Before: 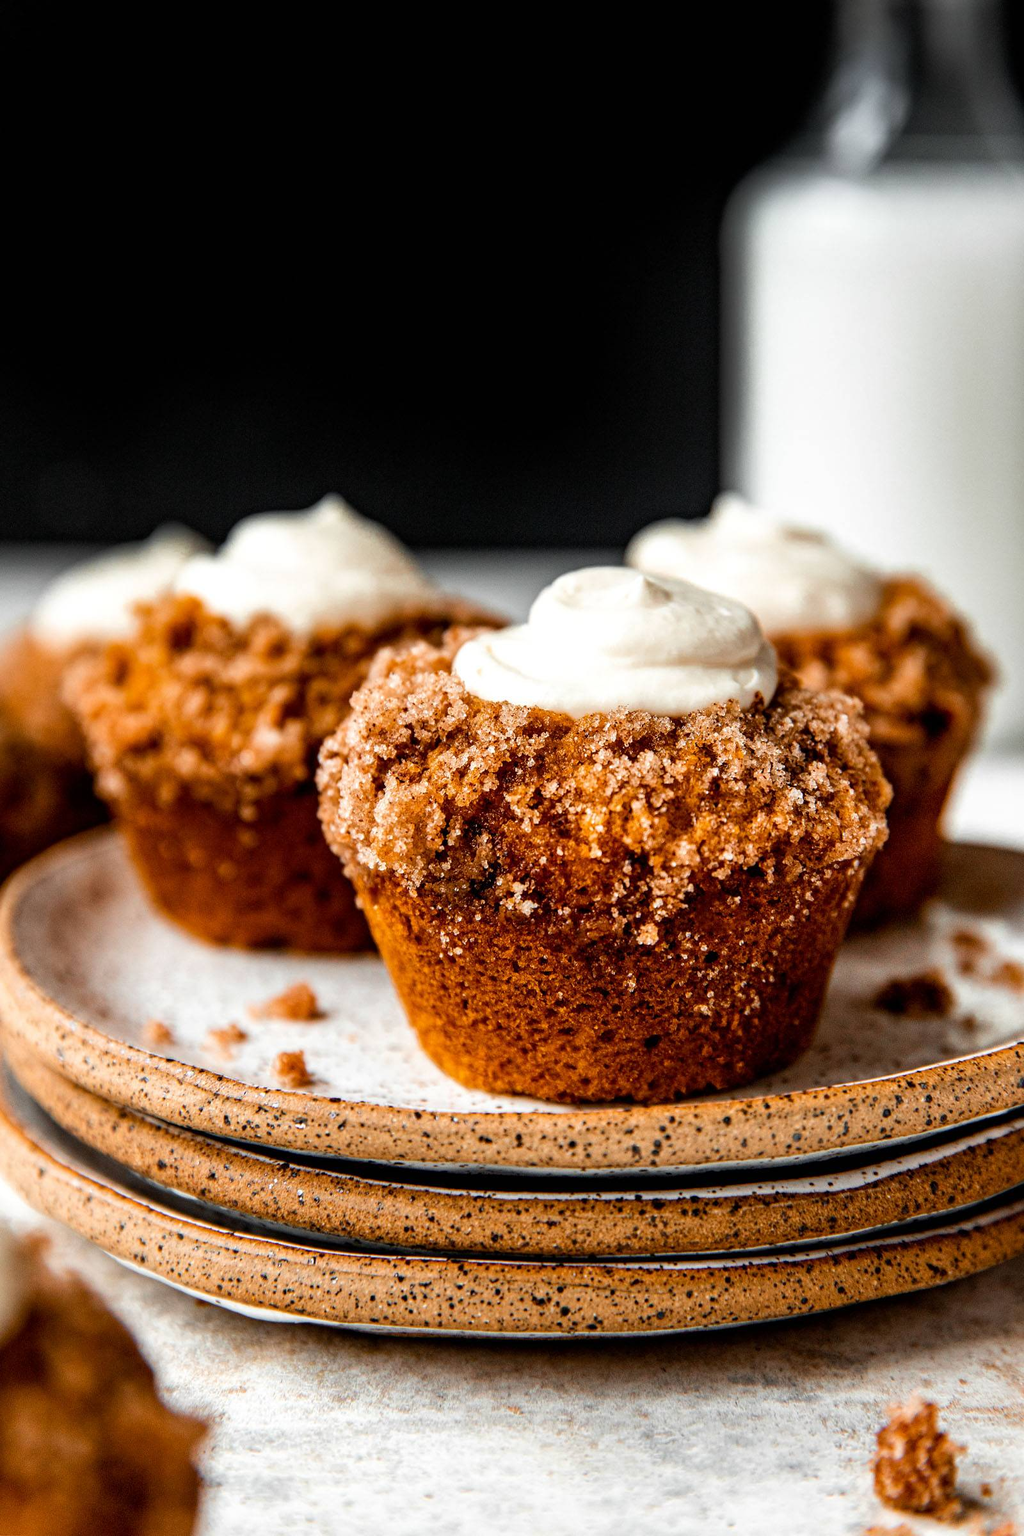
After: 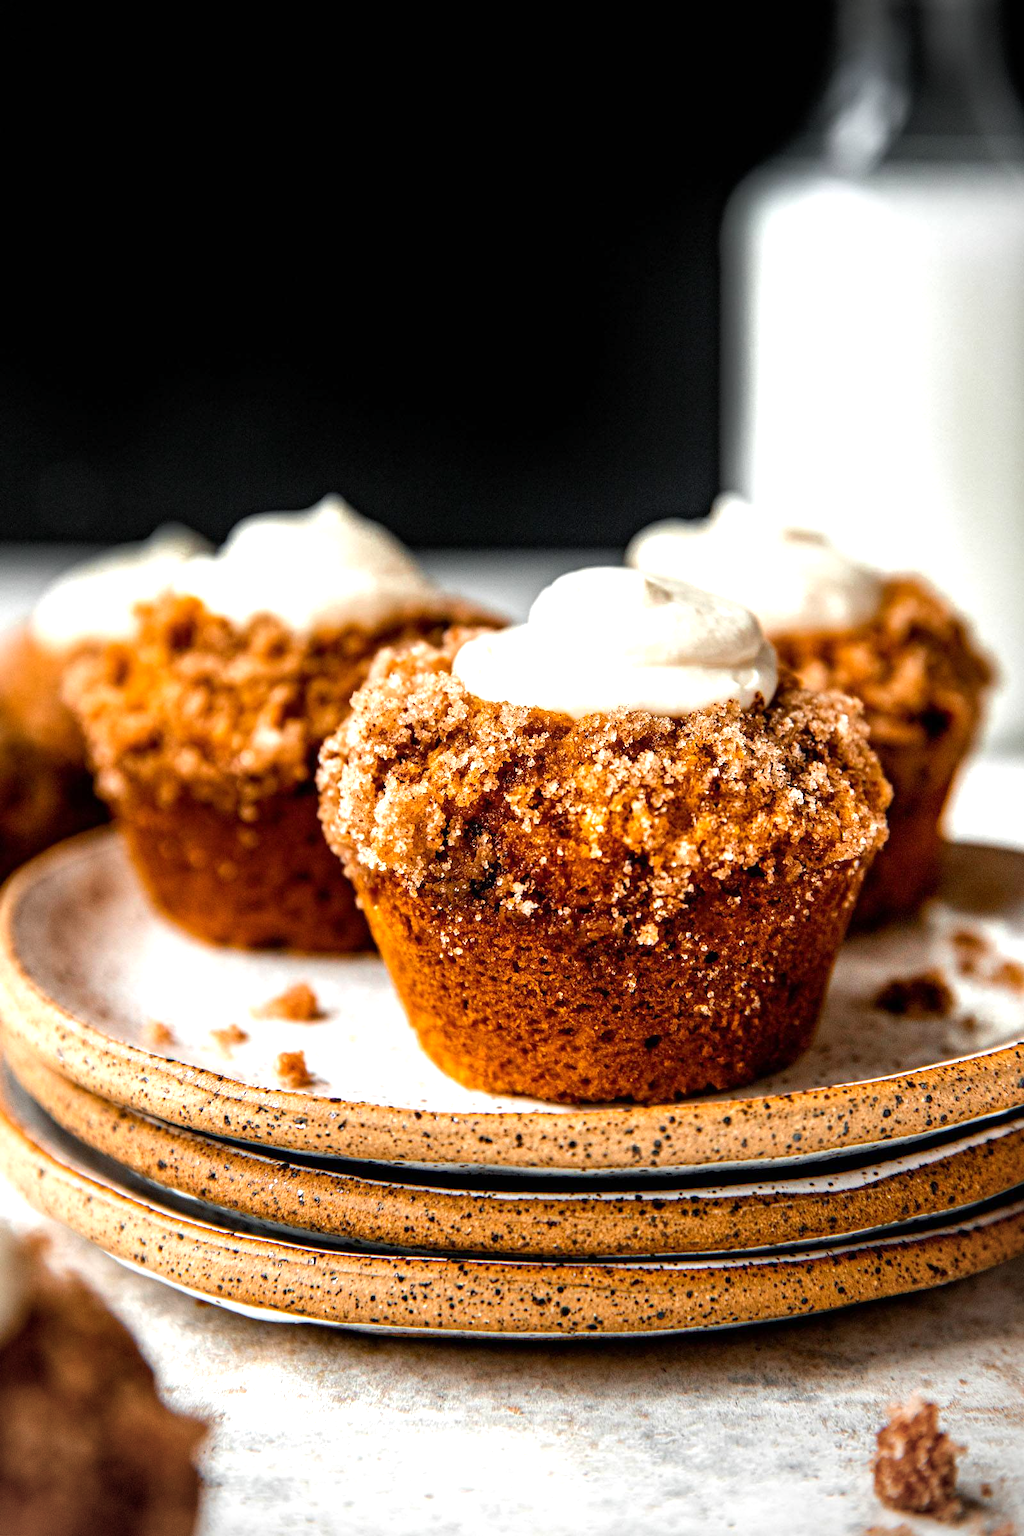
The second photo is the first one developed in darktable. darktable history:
exposure: exposure 0.131 EV, compensate exposure bias true, compensate highlight preservation false
color balance rgb: shadows lift › chroma 1.01%, shadows lift › hue 217.37°, perceptual saturation grading › global saturation 0.957%, perceptual brilliance grading › global brilliance 11.684%
tone equalizer: -7 EV 0.186 EV, -6 EV 0.153 EV, -5 EV 0.078 EV, -4 EV 0.067 EV, -2 EV -0.024 EV, -1 EV -0.02 EV, +0 EV -0.088 EV, edges refinement/feathering 500, mask exposure compensation -1.57 EV, preserve details no
vignetting: fall-off radius 61.11%, brightness -0.863
